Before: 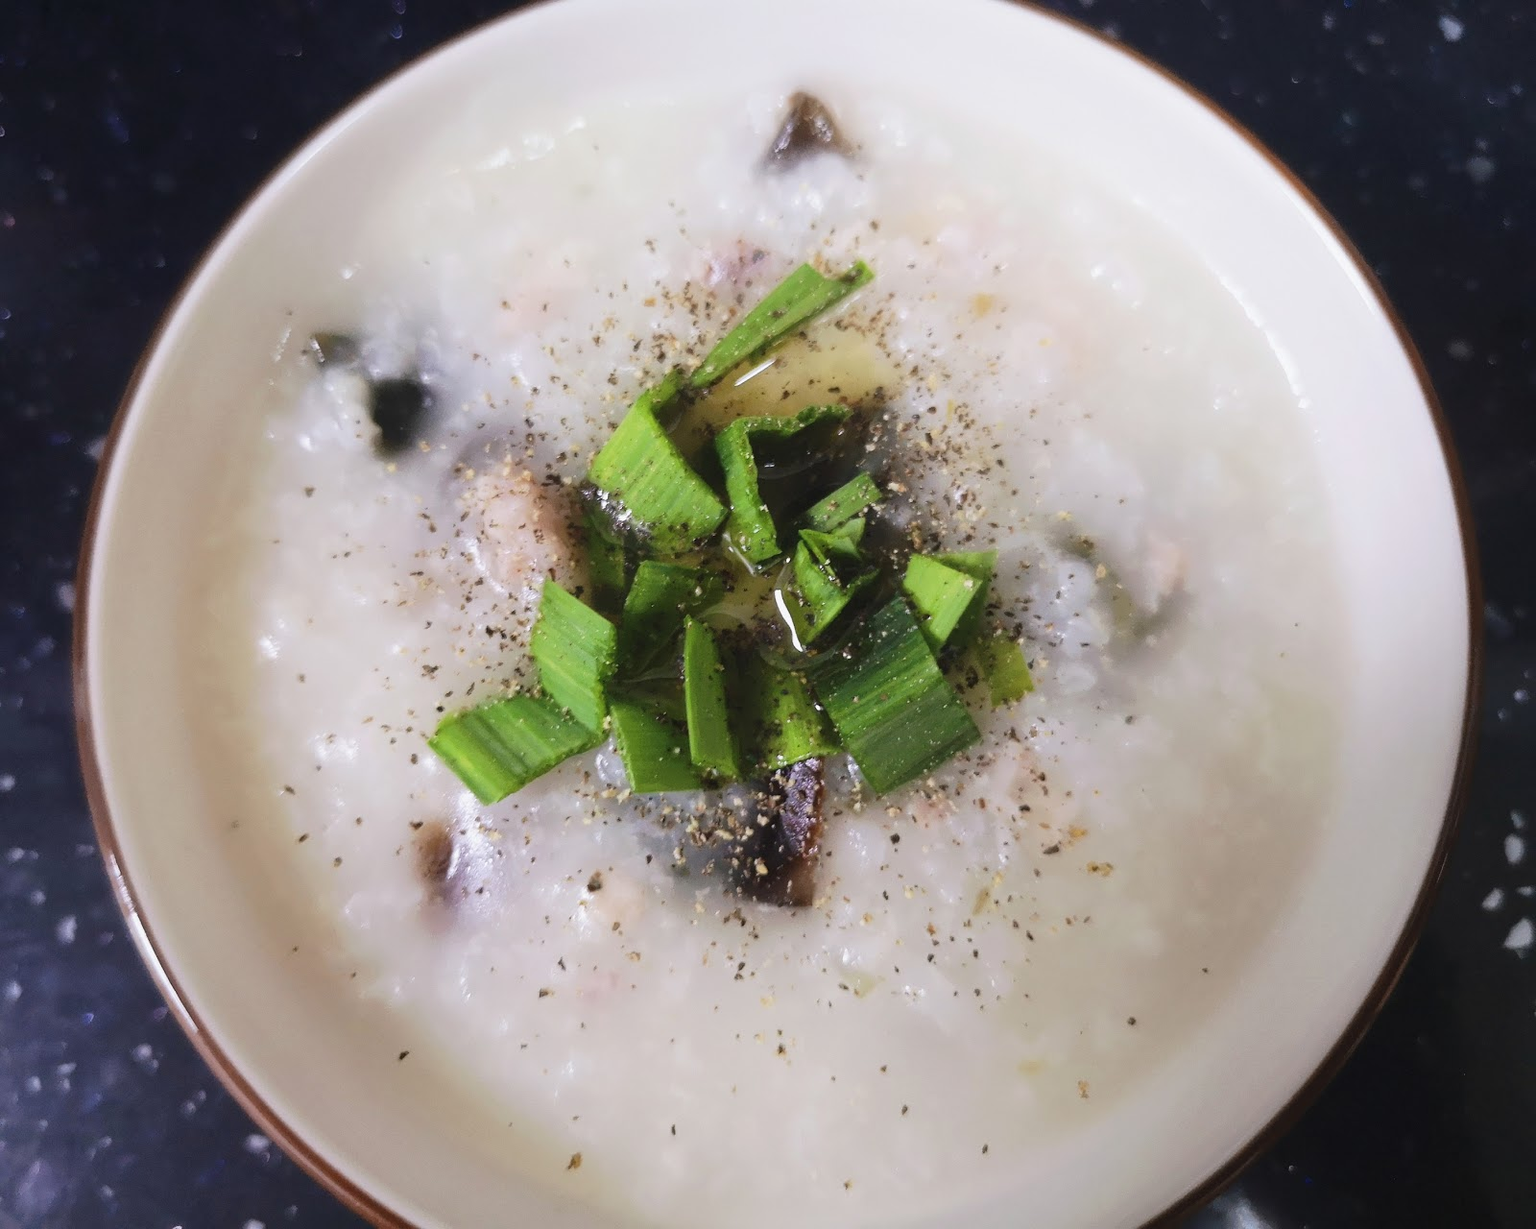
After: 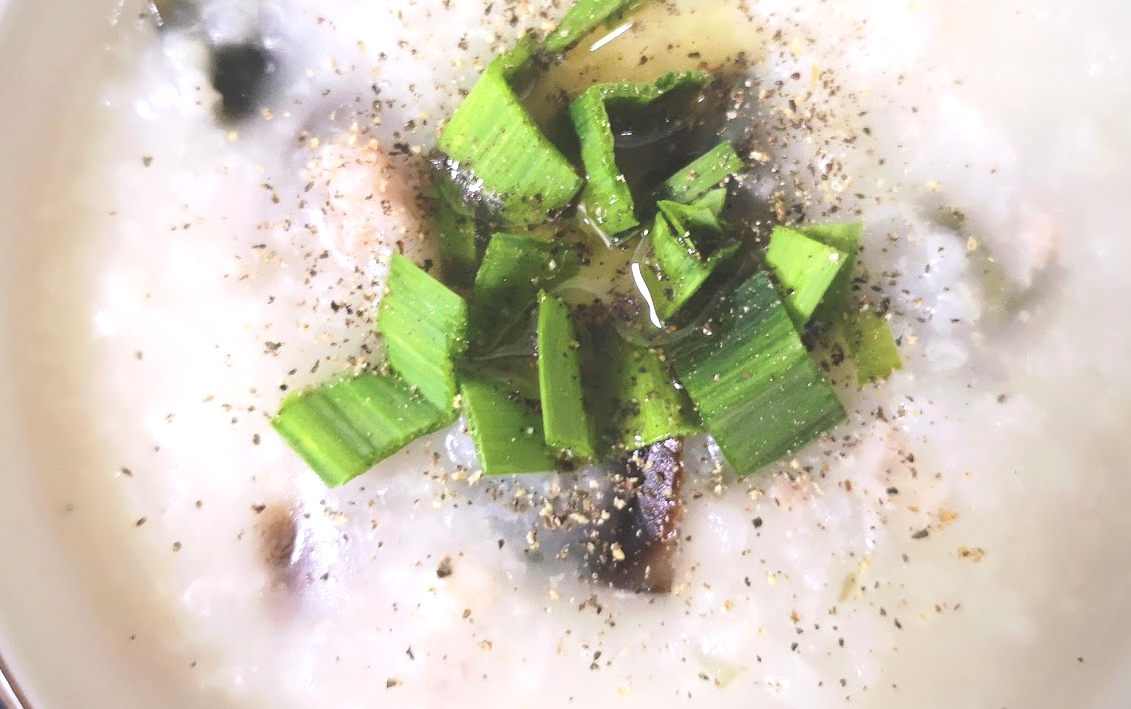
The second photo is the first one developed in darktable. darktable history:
exposure: black level correction 0.001, exposure 0.955 EV, compensate highlight preservation false
contrast brightness saturation: contrast -0.141, brightness 0.053, saturation -0.129
vignetting: brightness -0.309, saturation -0.045
crop: left 10.999%, top 27.496%, right 18.251%, bottom 17.103%
